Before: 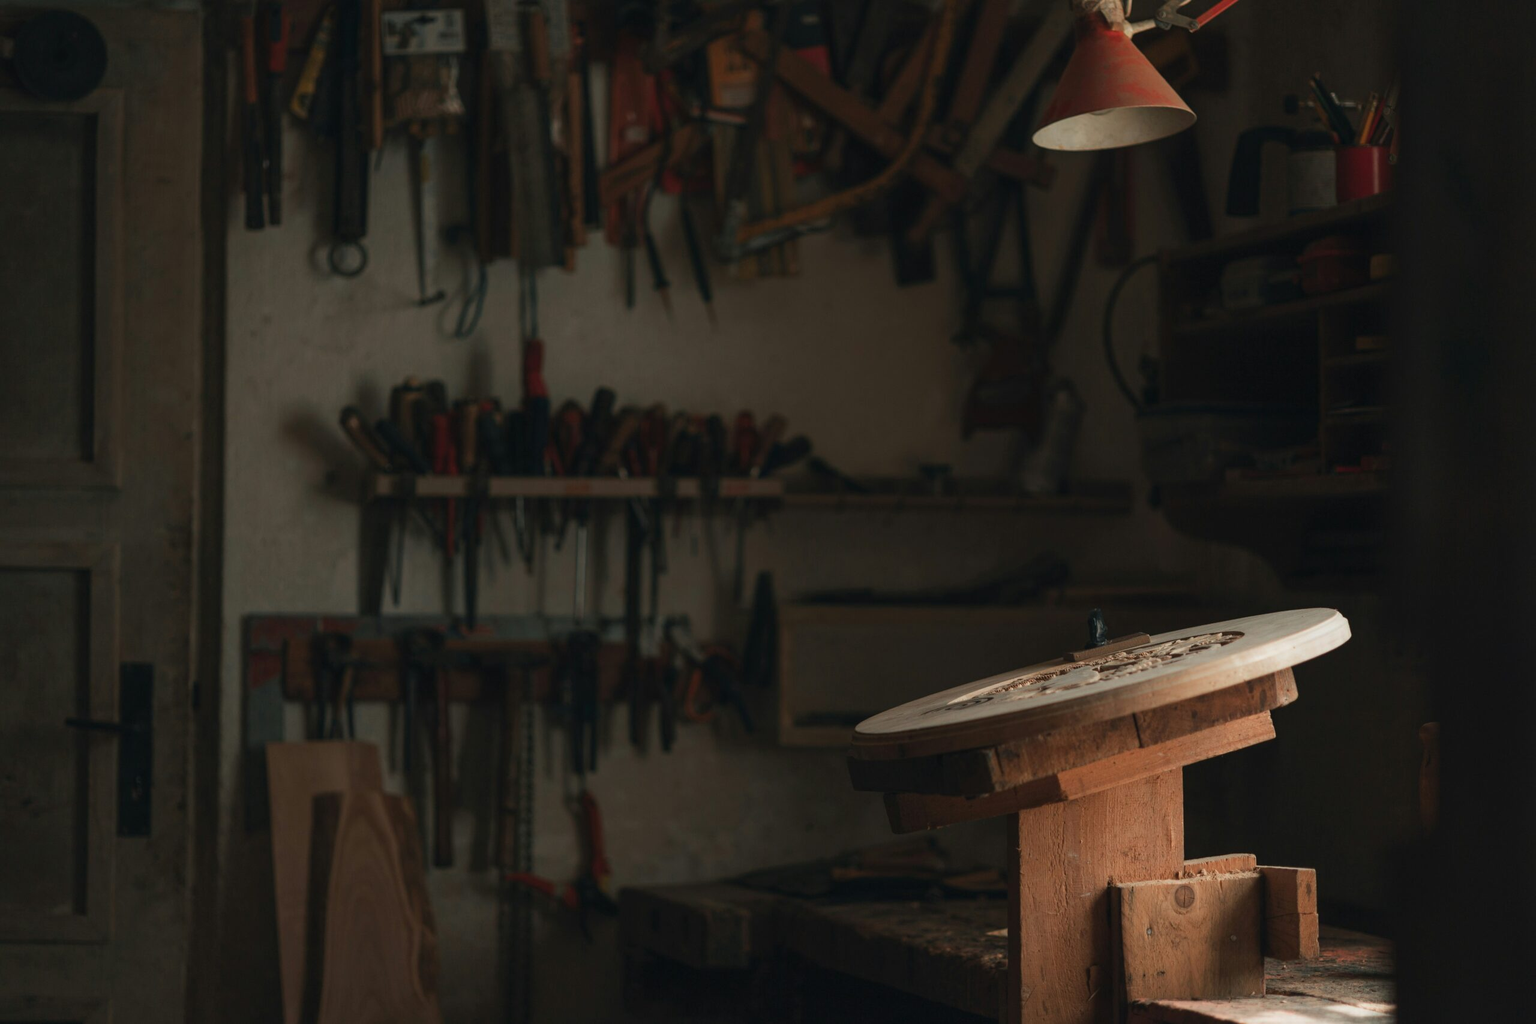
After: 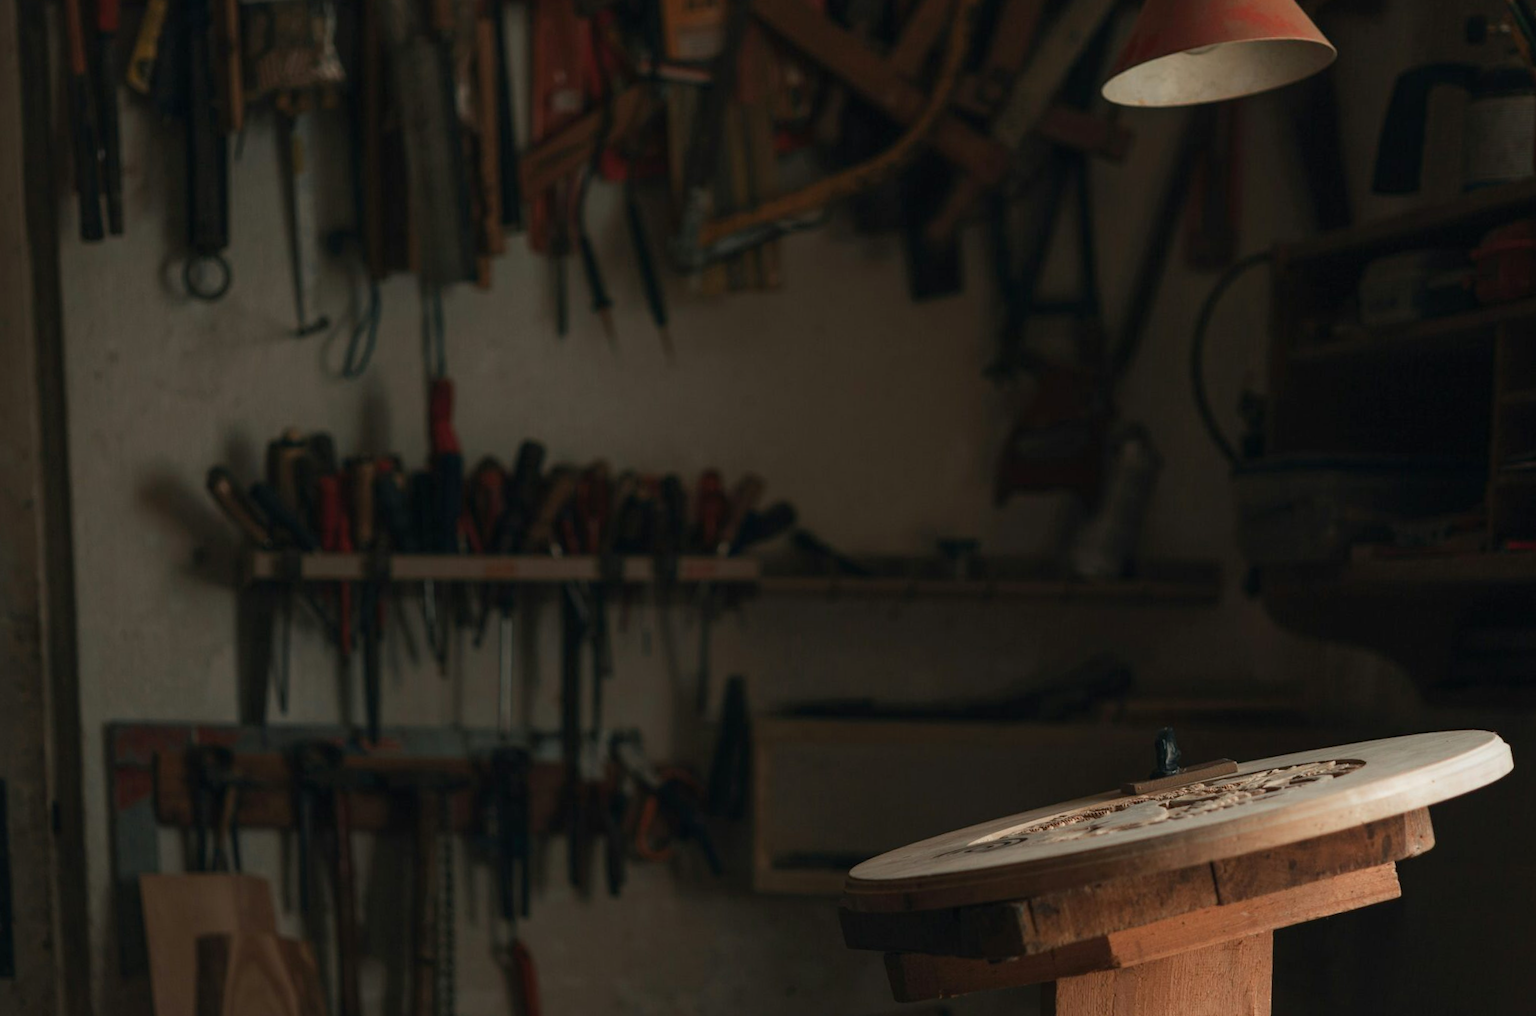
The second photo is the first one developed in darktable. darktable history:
rotate and perspective: rotation 0.062°, lens shift (vertical) 0.115, lens shift (horizontal) -0.133, crop left 0.047, crop right 0.94, crop top 0.061, crop bottom 0.94
crop and rotate: left 7.196%, top 4.574%, right 10.605%, bottom 13.178%
exposure: black level correction 0.001, compensate highlight preservation false
